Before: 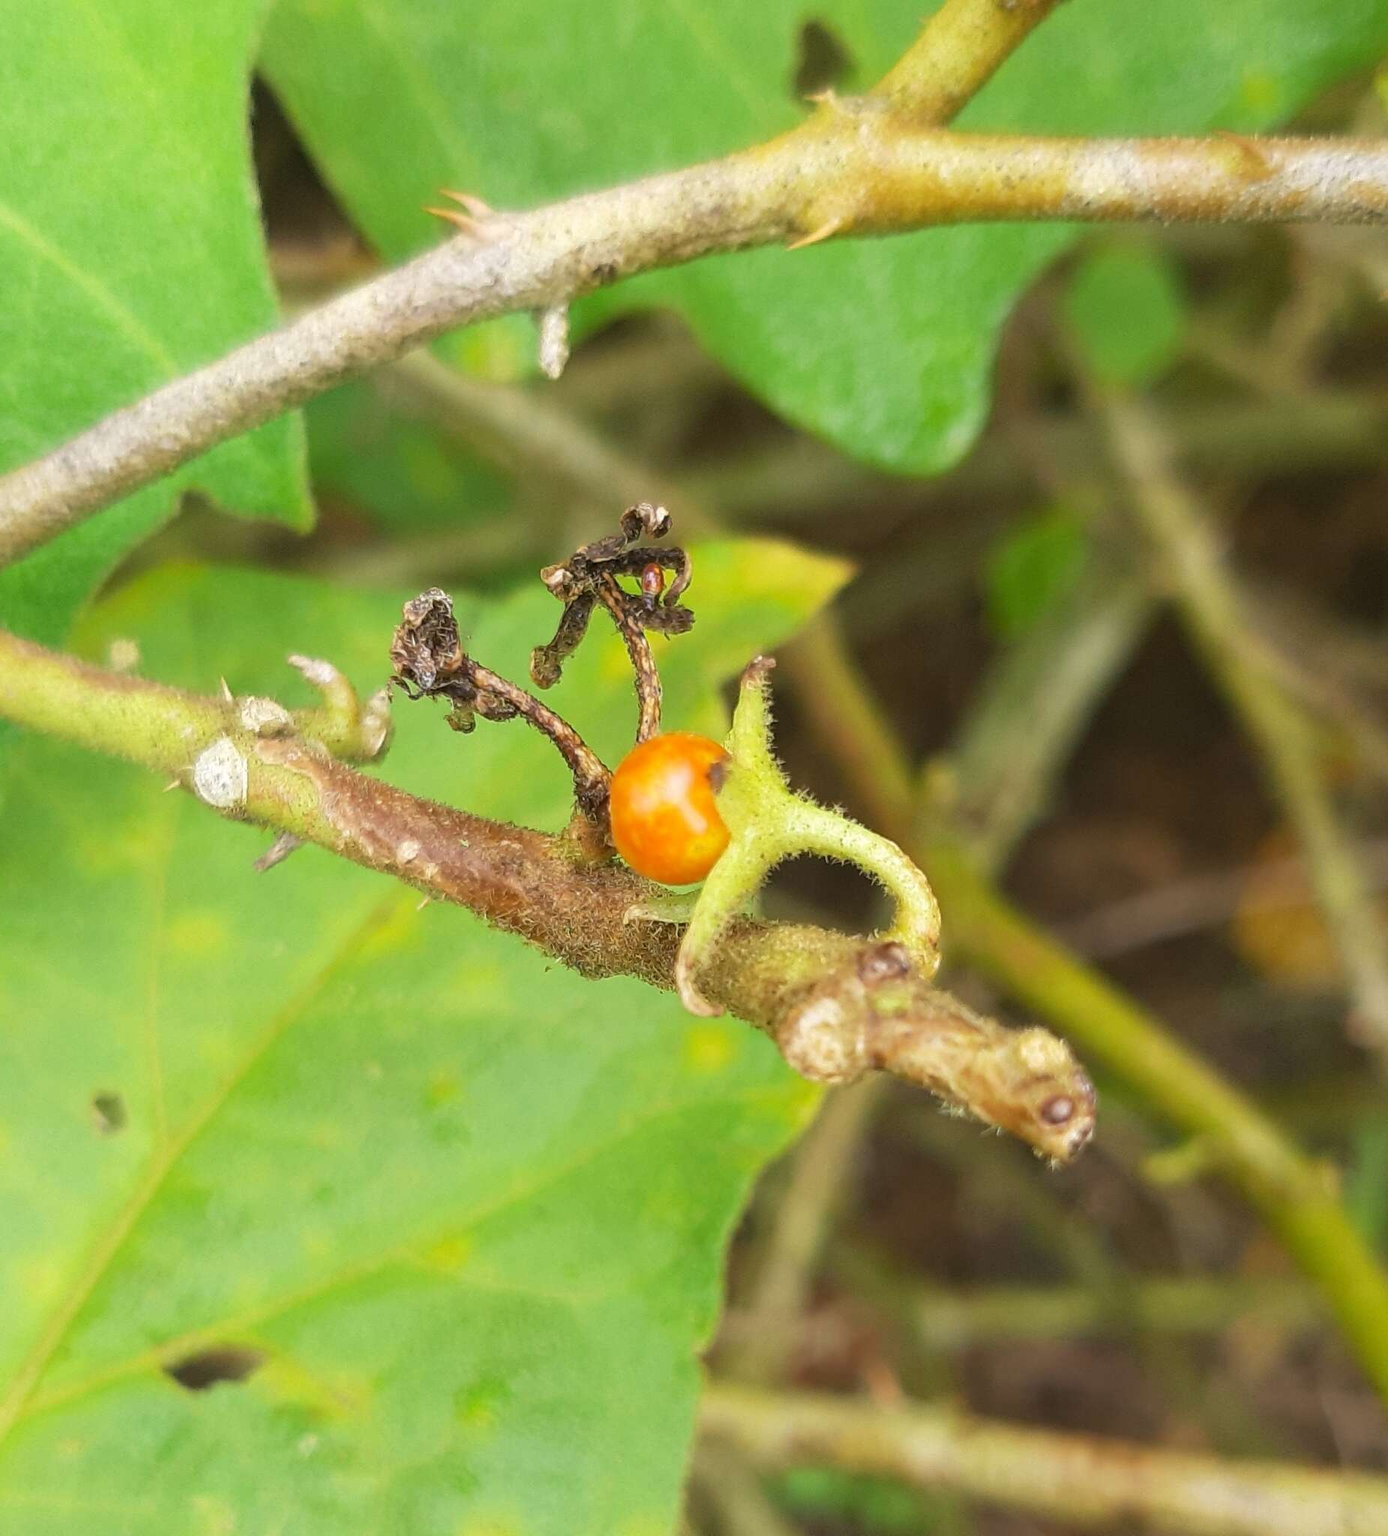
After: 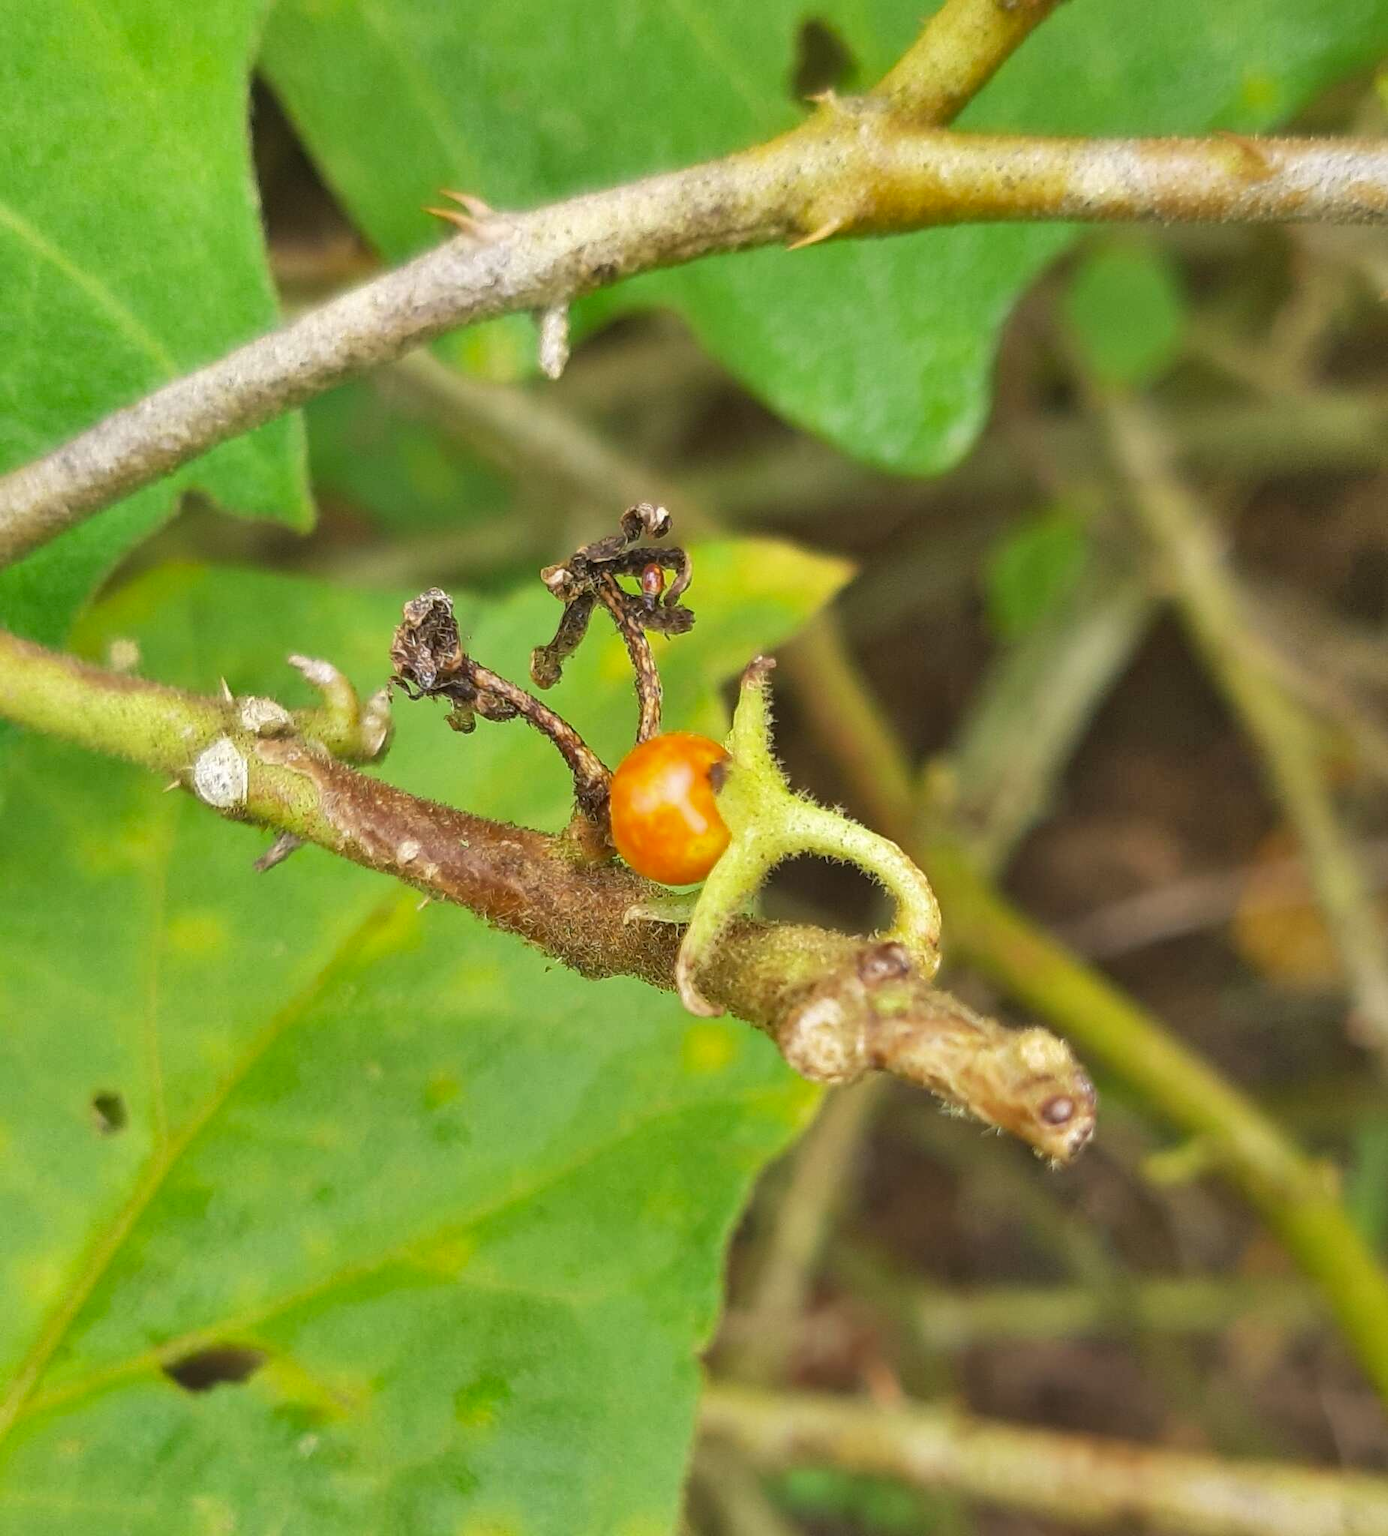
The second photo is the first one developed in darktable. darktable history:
shadows and highlights: shadows 76.06, highlights -60.69, soften with gaussian
